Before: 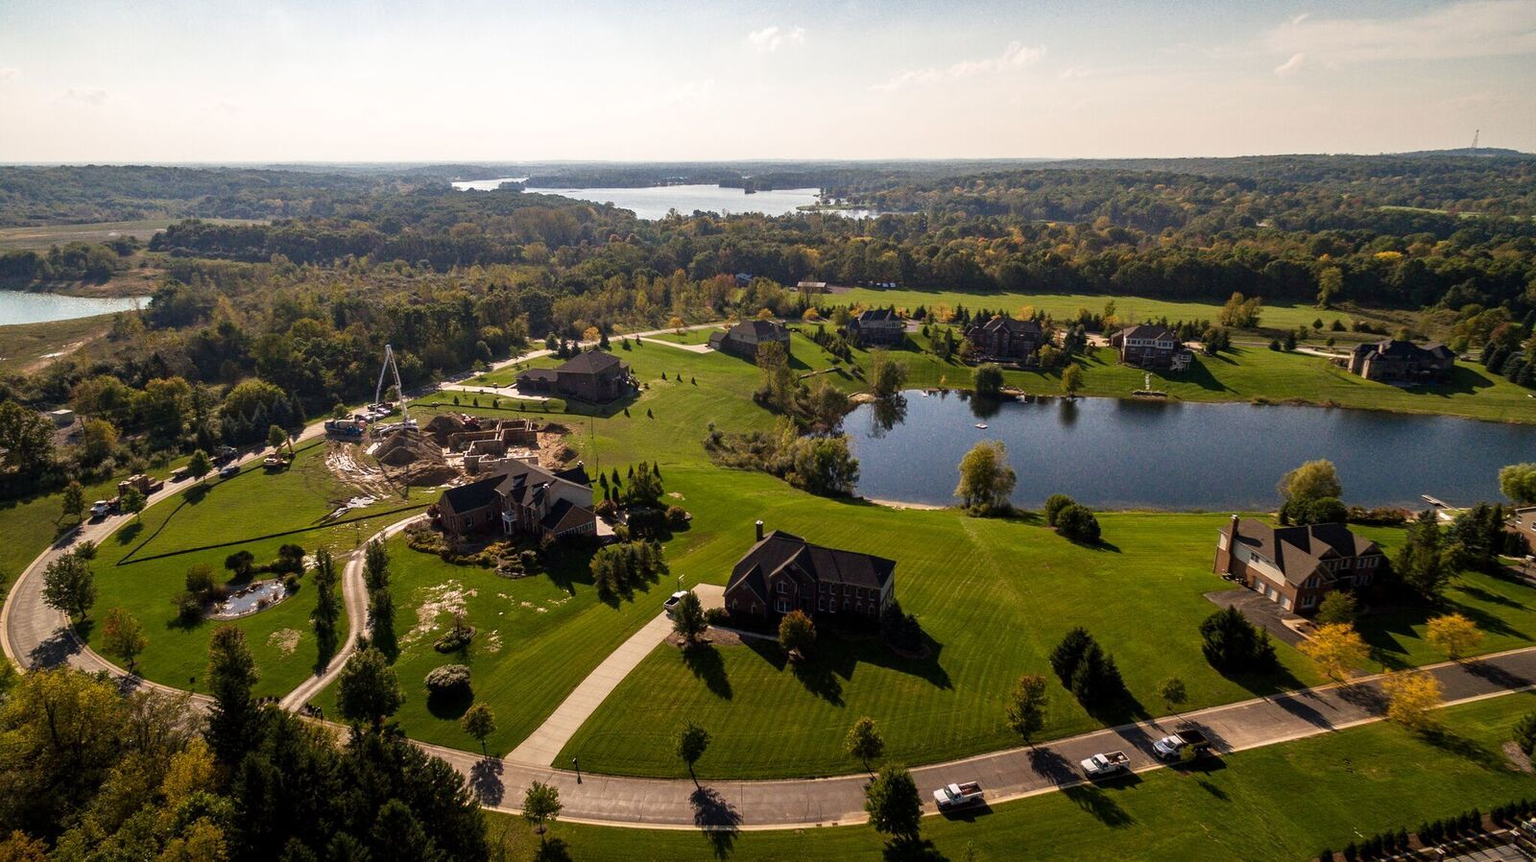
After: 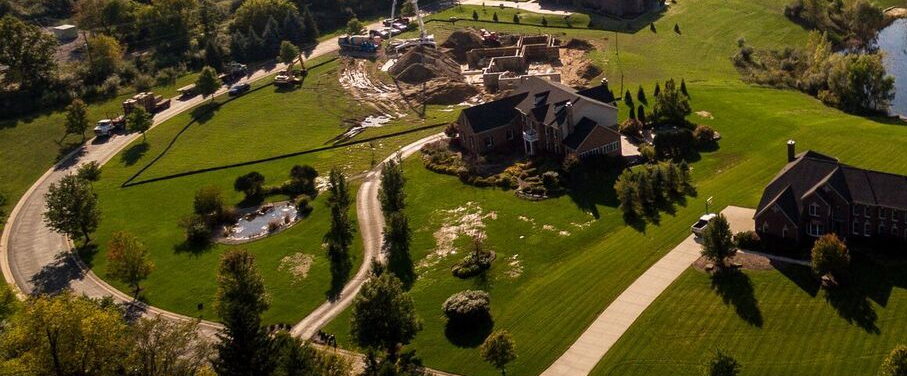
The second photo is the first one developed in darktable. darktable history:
crop: top 44.78%, right 43.309%, bottom 13.239%
